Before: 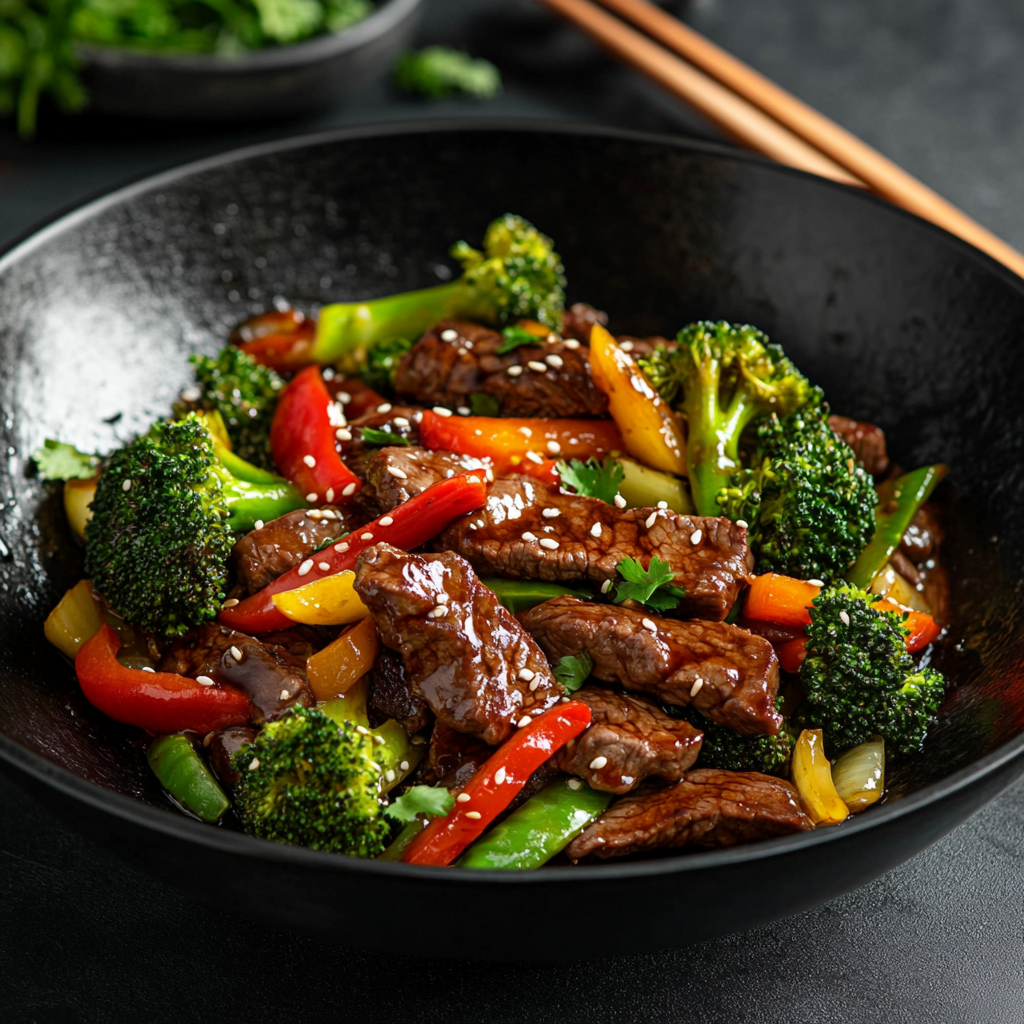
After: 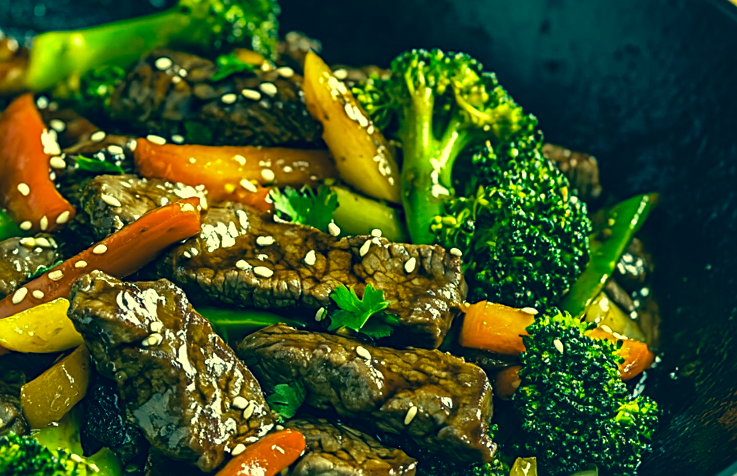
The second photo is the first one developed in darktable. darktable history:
sharpen: on, module defaults
exposure: exposure 0.167 EV, compensate highlight preservation false
color correction: highlights a* -15.74, highlights b* 39.83, shadows a* -39.79, shadows b* -25.51
crop and rotate: left 27.939%, top 26.655%, bottom 26.778%
local contrast: highlights 25%, shadows 78%, midtone range 0.749
